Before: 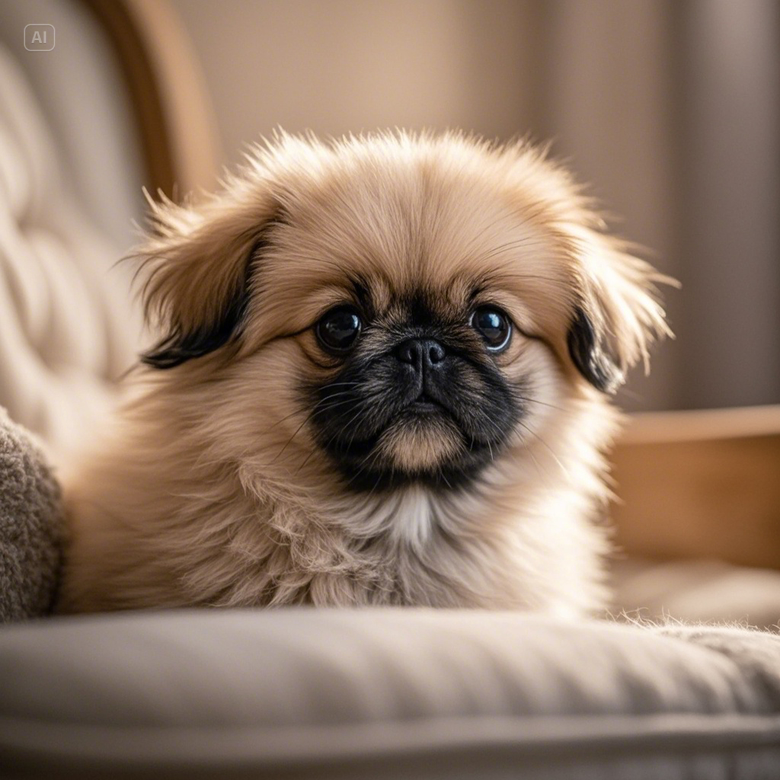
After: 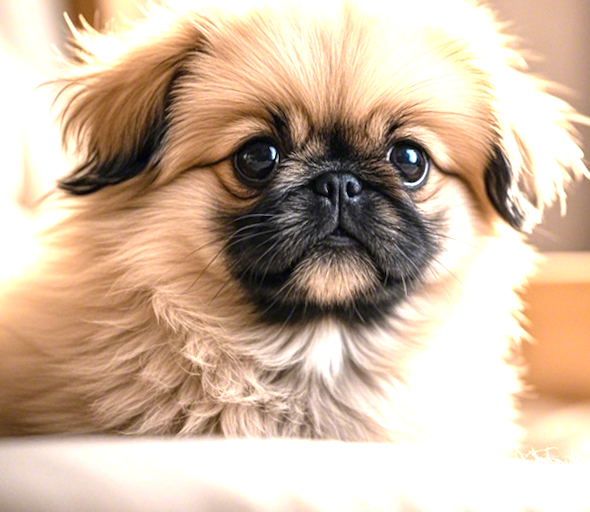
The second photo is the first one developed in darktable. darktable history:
exposure: black level correction 0, exposure 1.45 EV, compensate exposure bias true, compensate highlight preservation false
crop and rotate: angle -3.37°, left 9.79%, top 20.73%, right 12.42%, bottom 11.82%
rotate and perspective: rotation -1.75°, automatic cropping off
